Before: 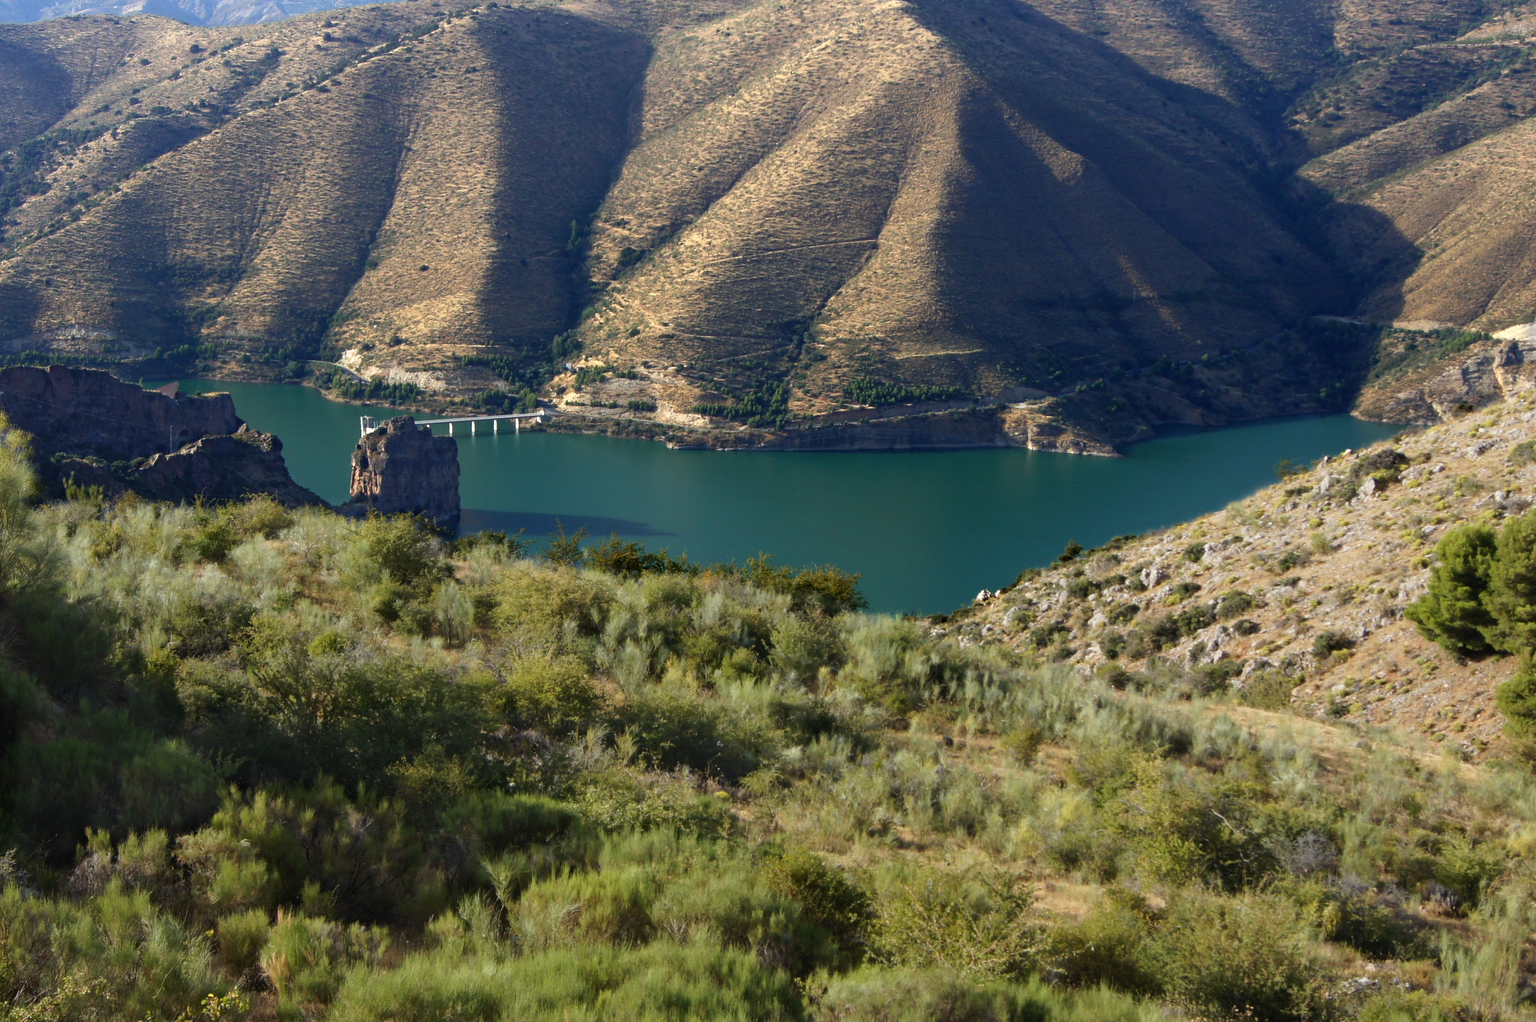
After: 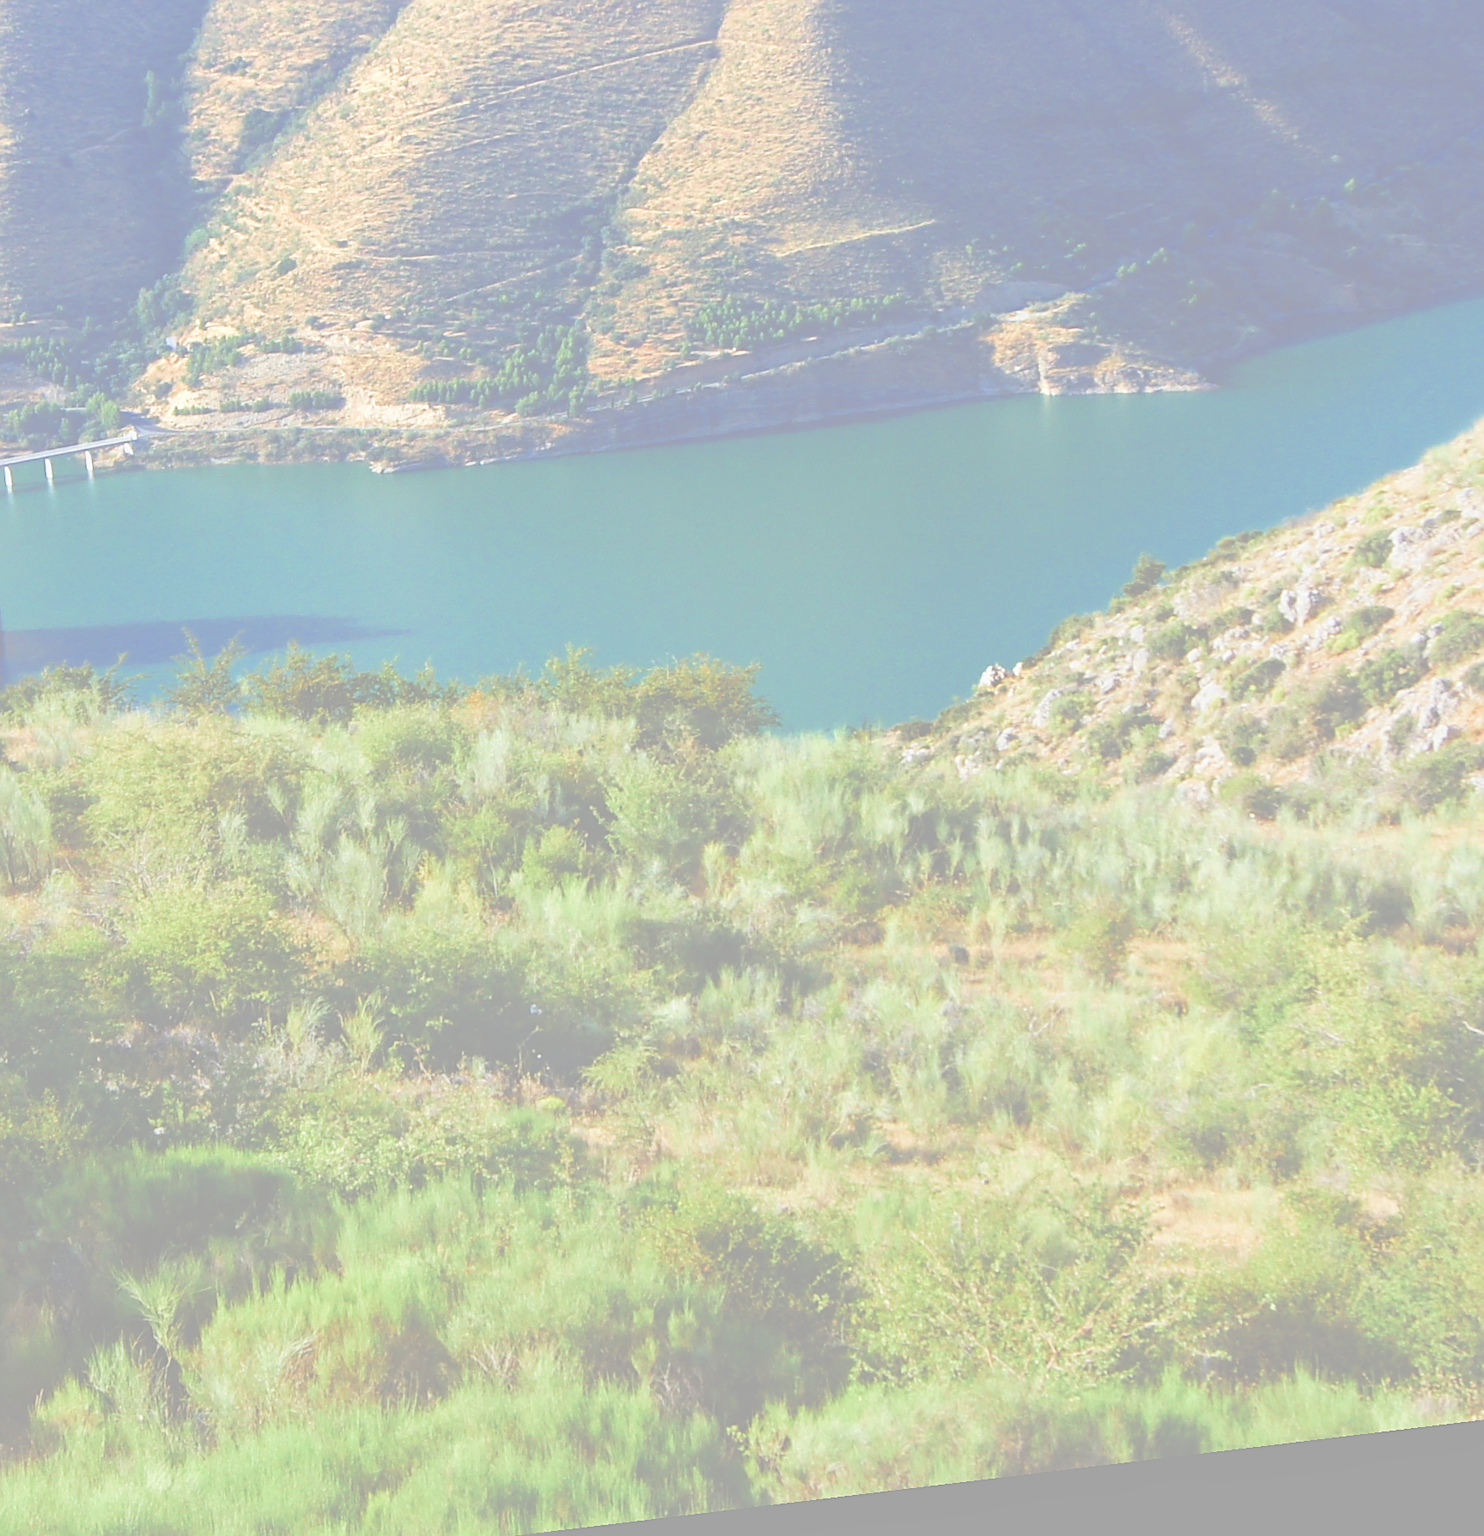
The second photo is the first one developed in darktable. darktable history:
sharpen: on, module defaults
color zones: curves: ch2 [(0, 0.5) (0.143, 0.517) (0.286, 0.571) (0.429, 0.522) (0.571, 0.5) (0.714, 0.5) (0.857, 0.5) (1, 0.5)]
filmic rgb: middle gray luminance 2.5%, black relative exposure -10 EV, white relative exposure 7 EV, threshold 6 EV, dynamic range scaling 10%, target black luminance 0%, hardness 3.19, latitude 44.39%, contrast 0.682, highlights saturation mix 5%, shadows ↔ highlights balance 13.63%, add noise in highlights 0, color science v3 (2019), use custom middle-gray values true, iterations of high-quality reconstruction 0, contrast in highlights soft, enable highlight reconstruction true
white balance: red 0.967, blue 1.049
exposure: black level correction -0.087, compensate highlight preservation false
crop: left 31.379%, top 24.658%, right 20.326%, bottom 6.628%
local contrast: mode bilateral grid, contrast 10, coarseness 25, detail 115%, midtone range 0.2
rotate and perspective: rotation -6.83°, automatic cropping off
